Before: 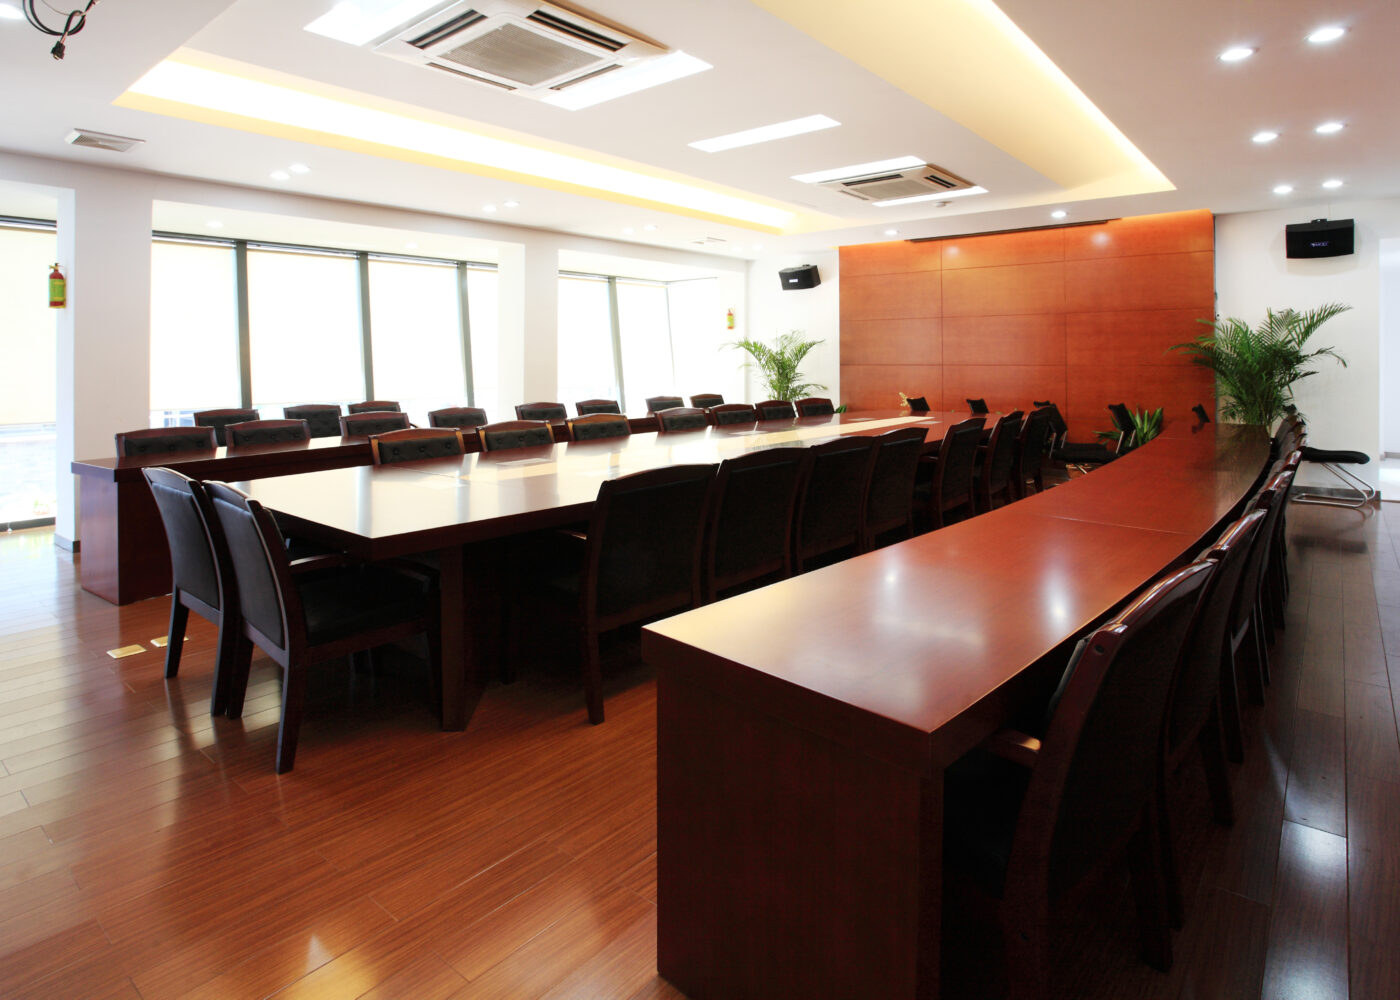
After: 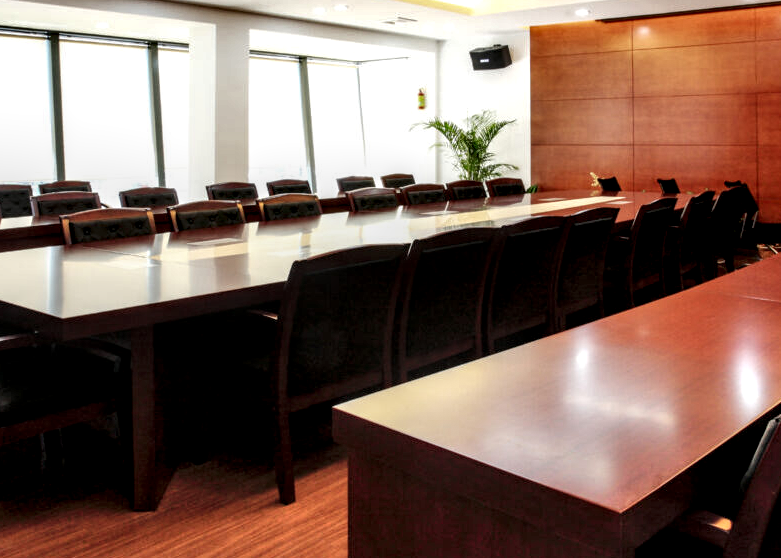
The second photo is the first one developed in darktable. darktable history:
shadows and highlights: soften with gaussian
crop and rotate: left 22.13%, top 22.054%, right 22.026%, bottom 22.102%
local contrast: highlights 19%, detail 186%
